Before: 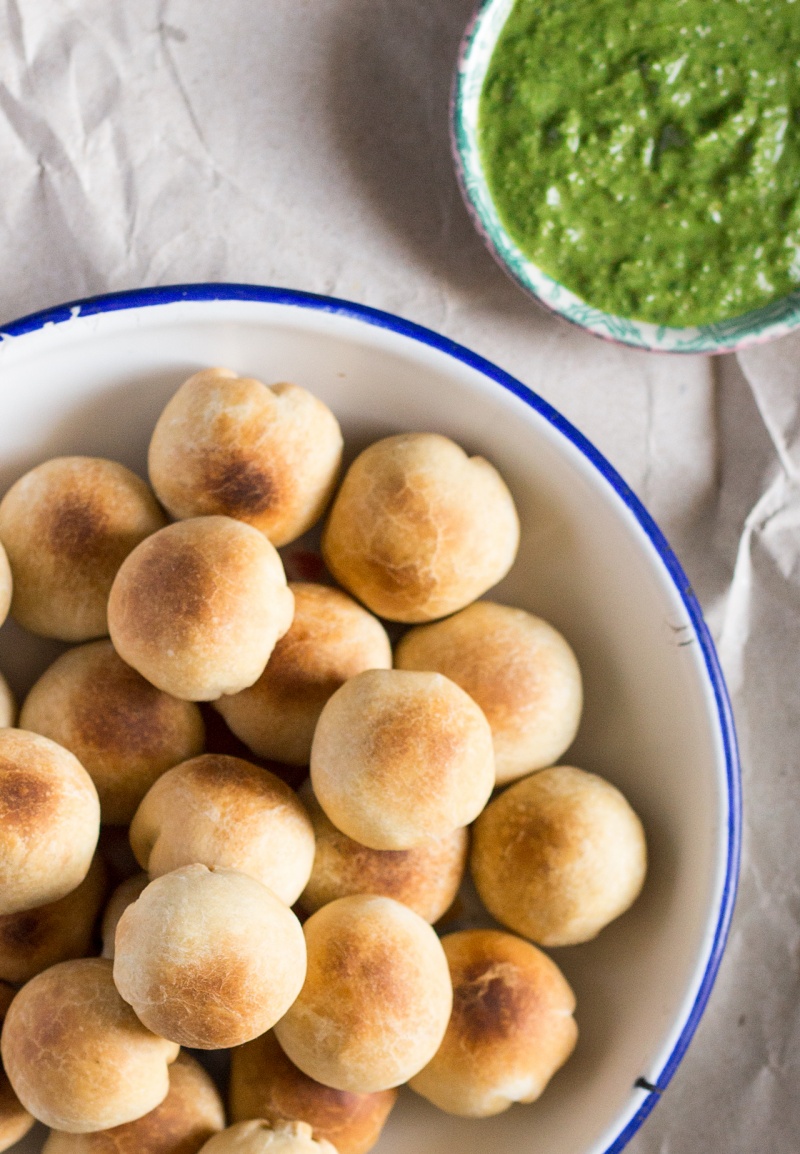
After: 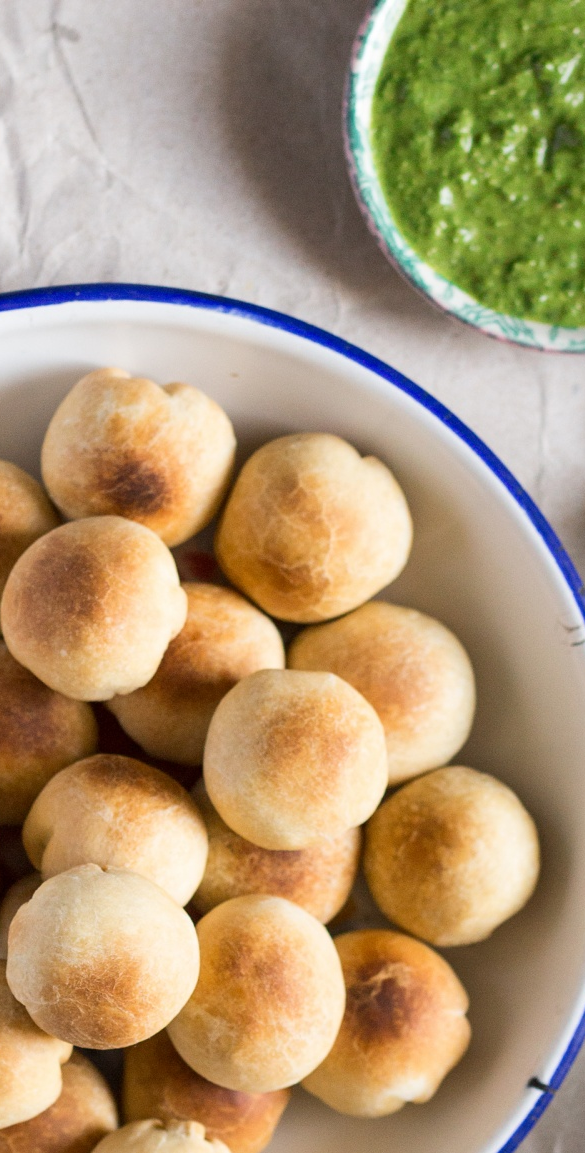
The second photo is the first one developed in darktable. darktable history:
crop: left 13.397%, top 0%, right 13.448%
